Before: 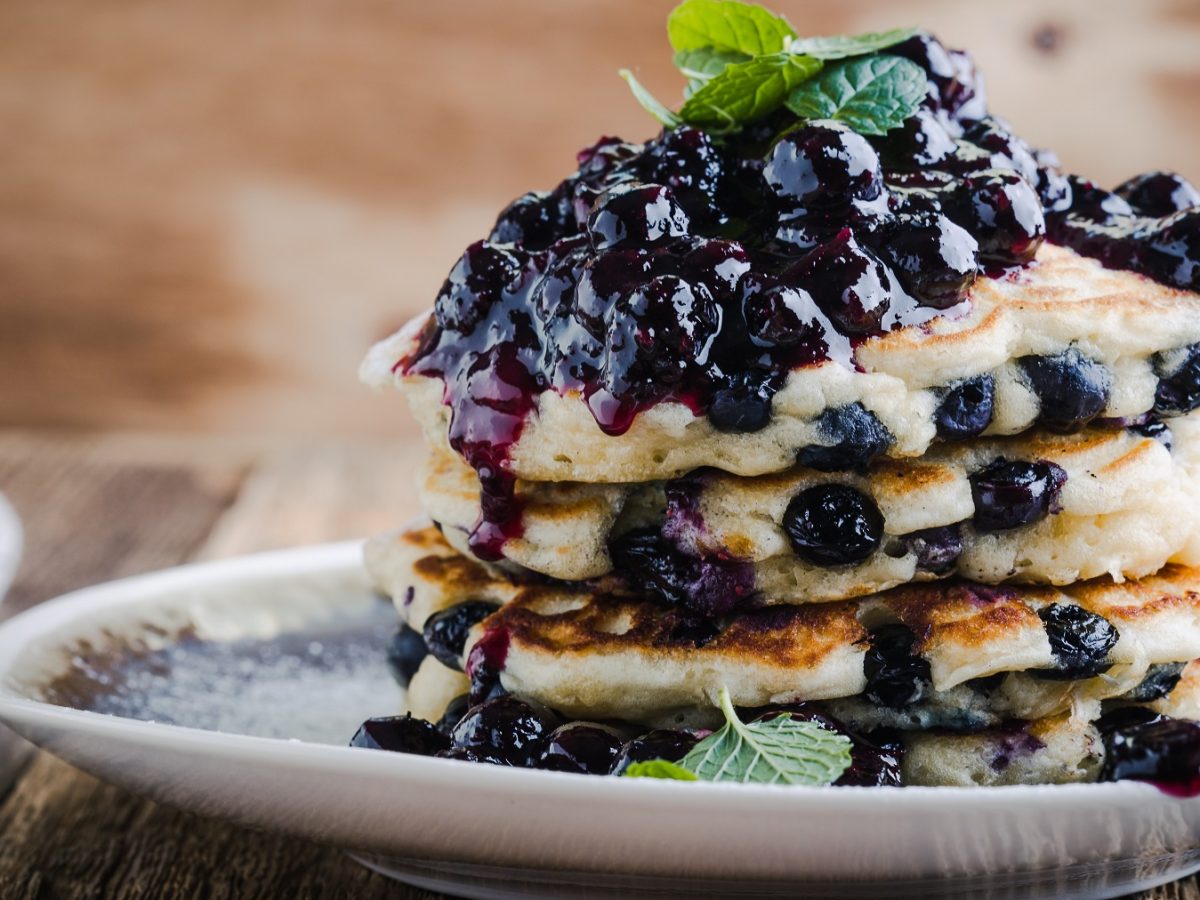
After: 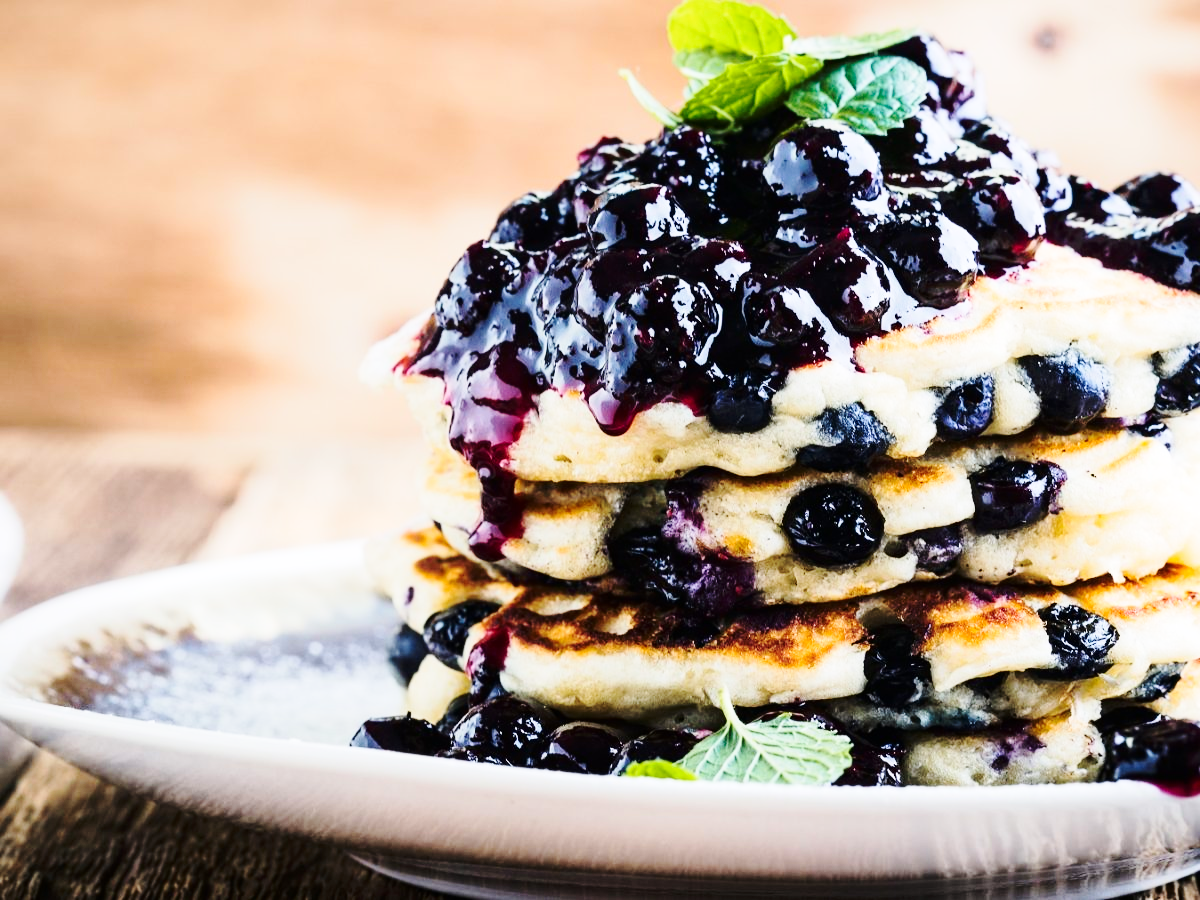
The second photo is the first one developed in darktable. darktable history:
base curve: curves: ch0 [(0, 0) (0.032, 0.037) (0.105, 0.228) (0.435, 0.76) (0.856, 0.983) (1, 1)], preserve colors none
tone curve: curves: ch0 [(0, 0) (0.004, 0.001) (0.133, 0.112) (0.325, 0.362) (0.832, 0.893) (1, 1)], color space Lab, independent channels, preserve colors none
